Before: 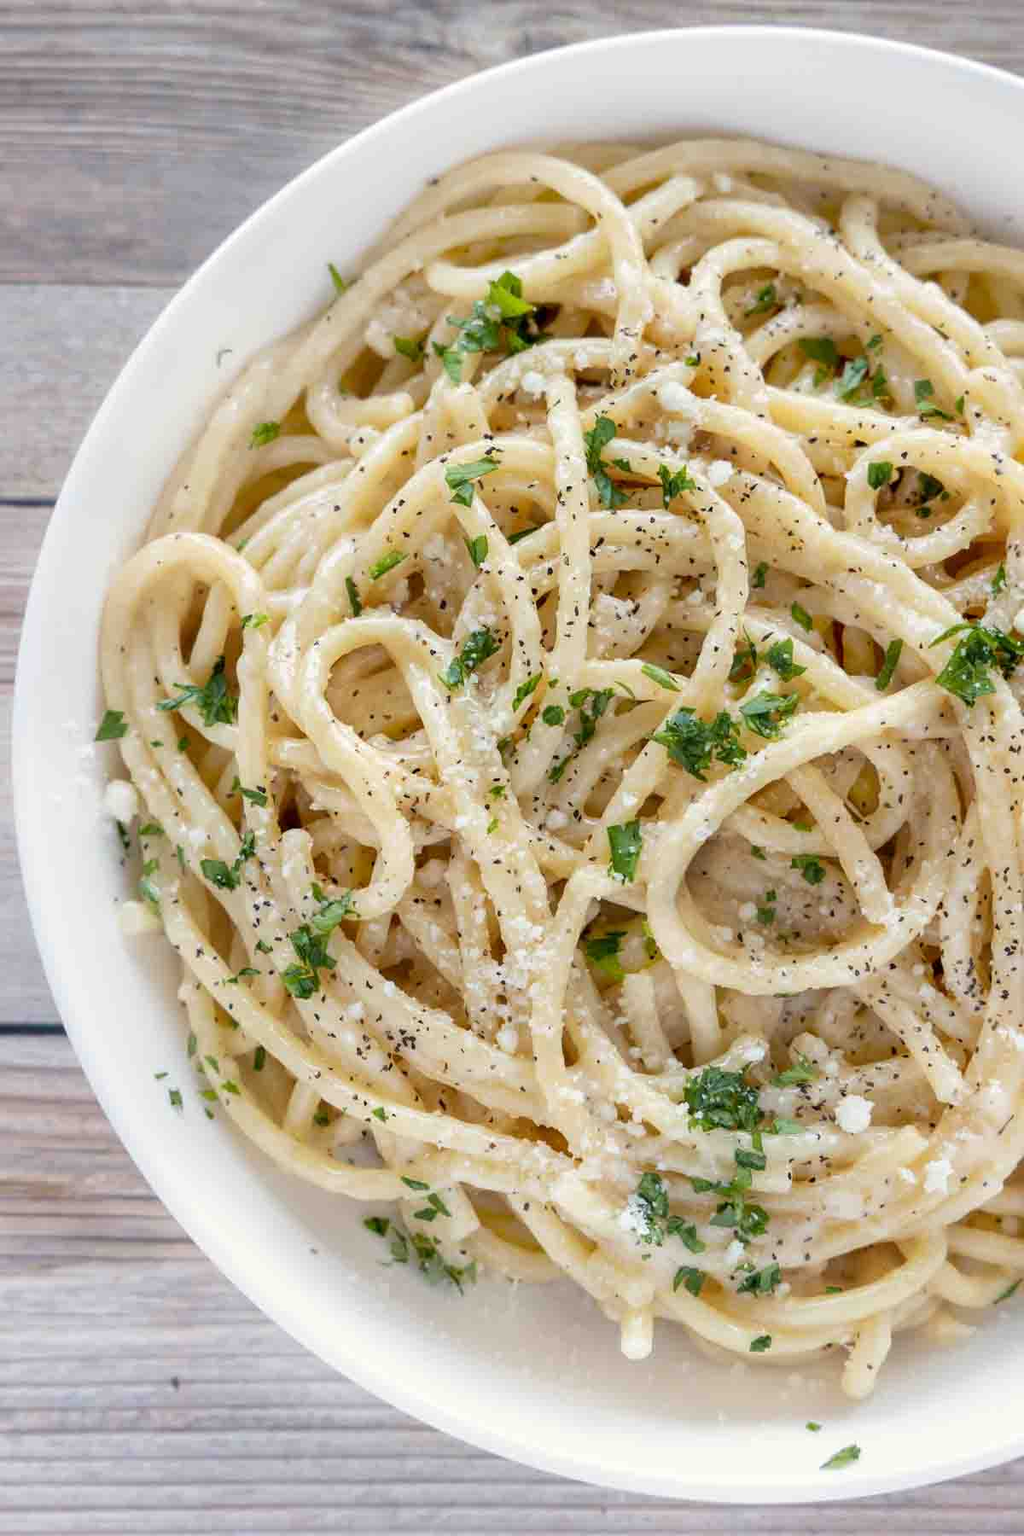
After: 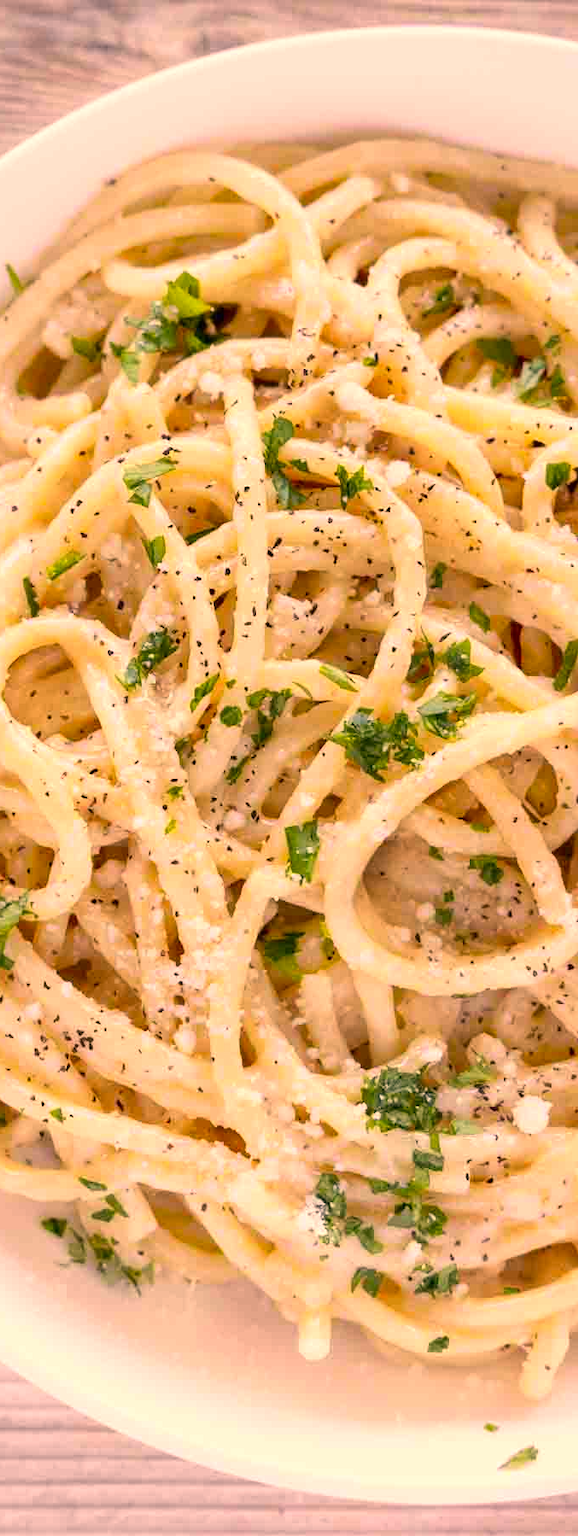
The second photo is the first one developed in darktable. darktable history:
contrast brightness saturation: contrast 0.102, brightness 0.036, saturation 0.088
crop: left 31.504%, top 0.002%, right 11.934%
color correction: highlights a* 22.28, highlights b* 21.7
exposure: exposure 0.202 EV, compensate highlight preservation false
